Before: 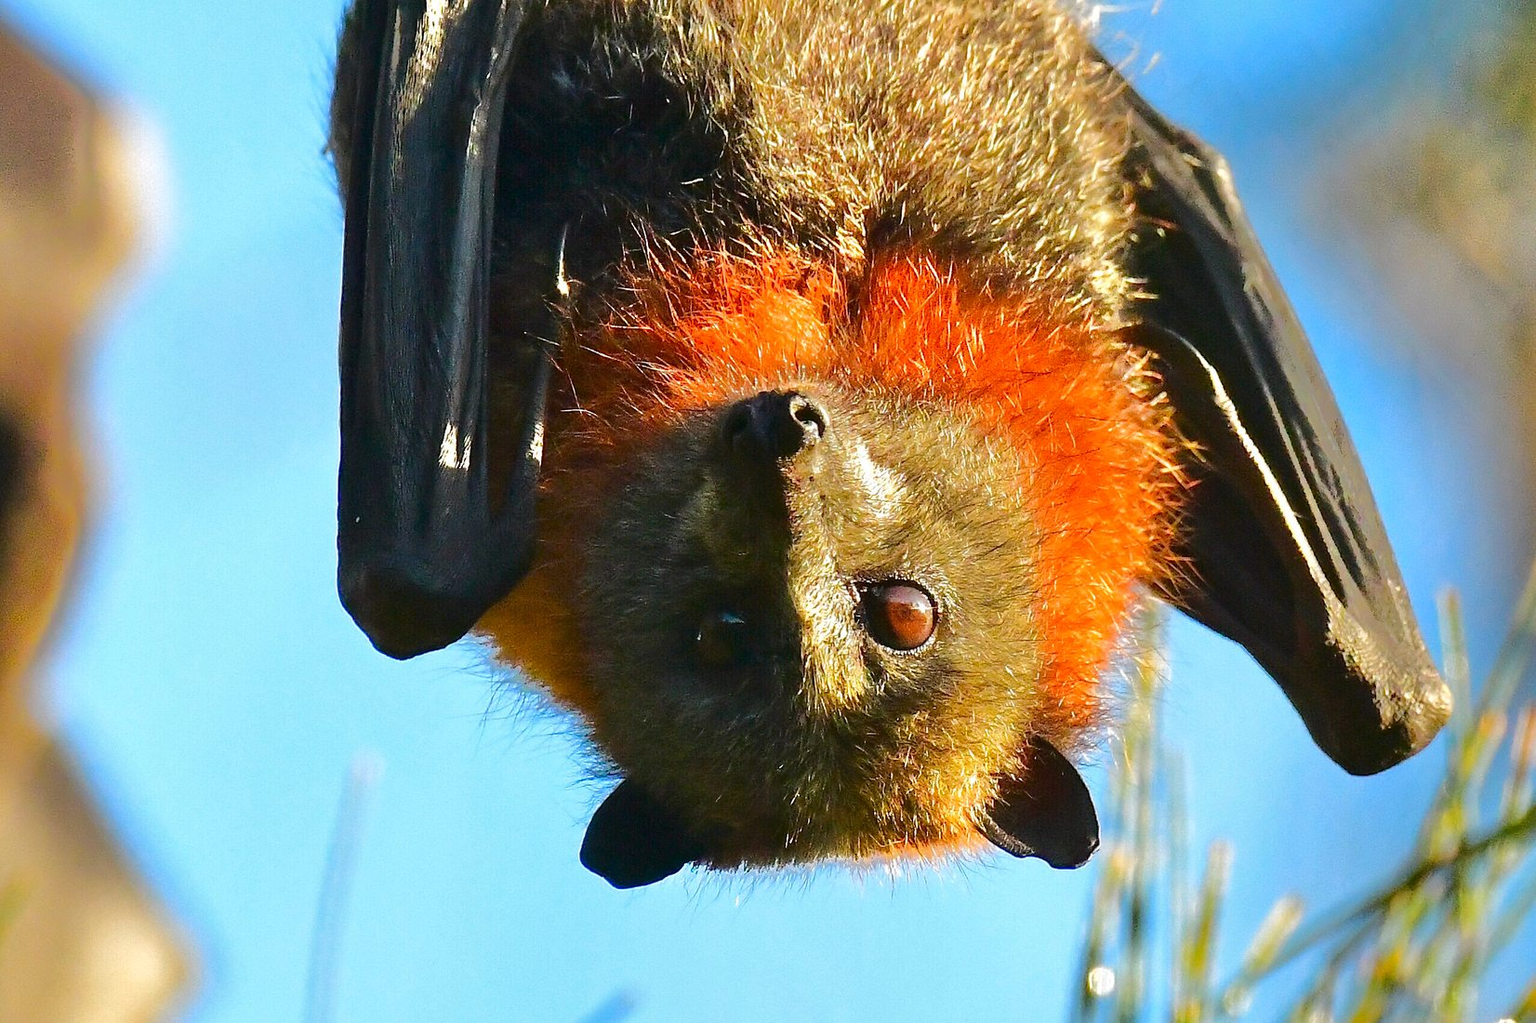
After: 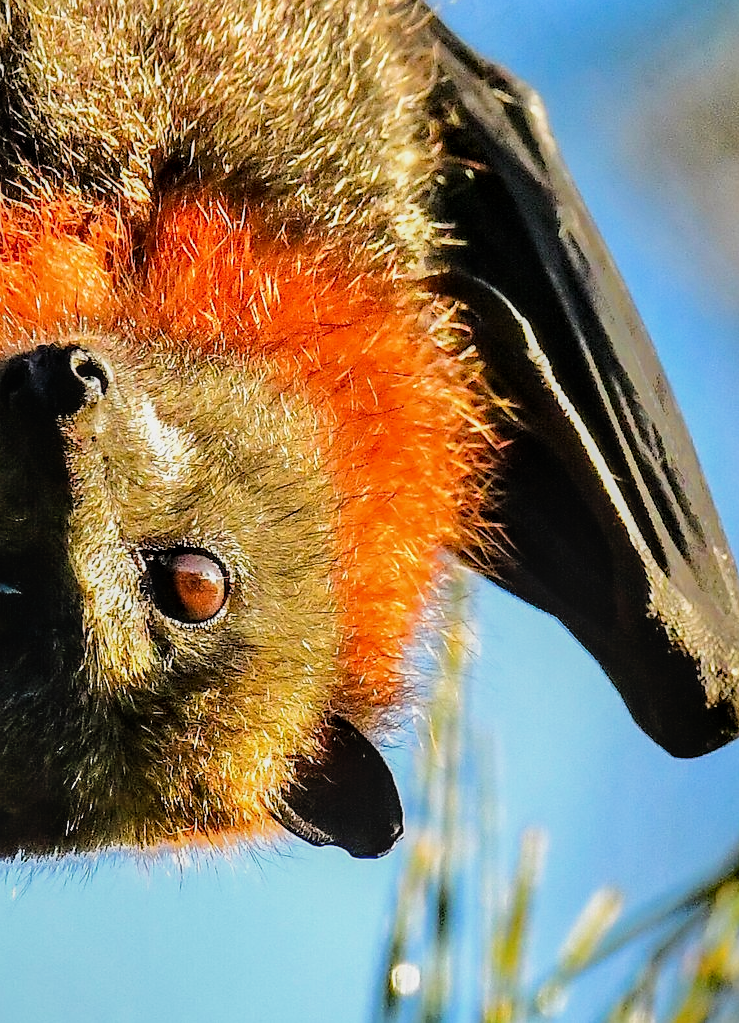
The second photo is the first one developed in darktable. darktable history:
filmic rgb: middle gray luminance 12.75%, black relative exposure -10.15 EV, white relative exposure 3.46 EV, target black luminance 0%, hardness 5.72, latitude 45.12%, contrast 1.222, highlights saturation mix 5.4%, shadows ↔ highlights balance 26.83%, contrast in shadows safe
sharpen: radius 1.828, amount 0.402, threshold 1.354
crop: left 47.166%, top 6.939%, right 8.08%
local contrast: on, module defaults
